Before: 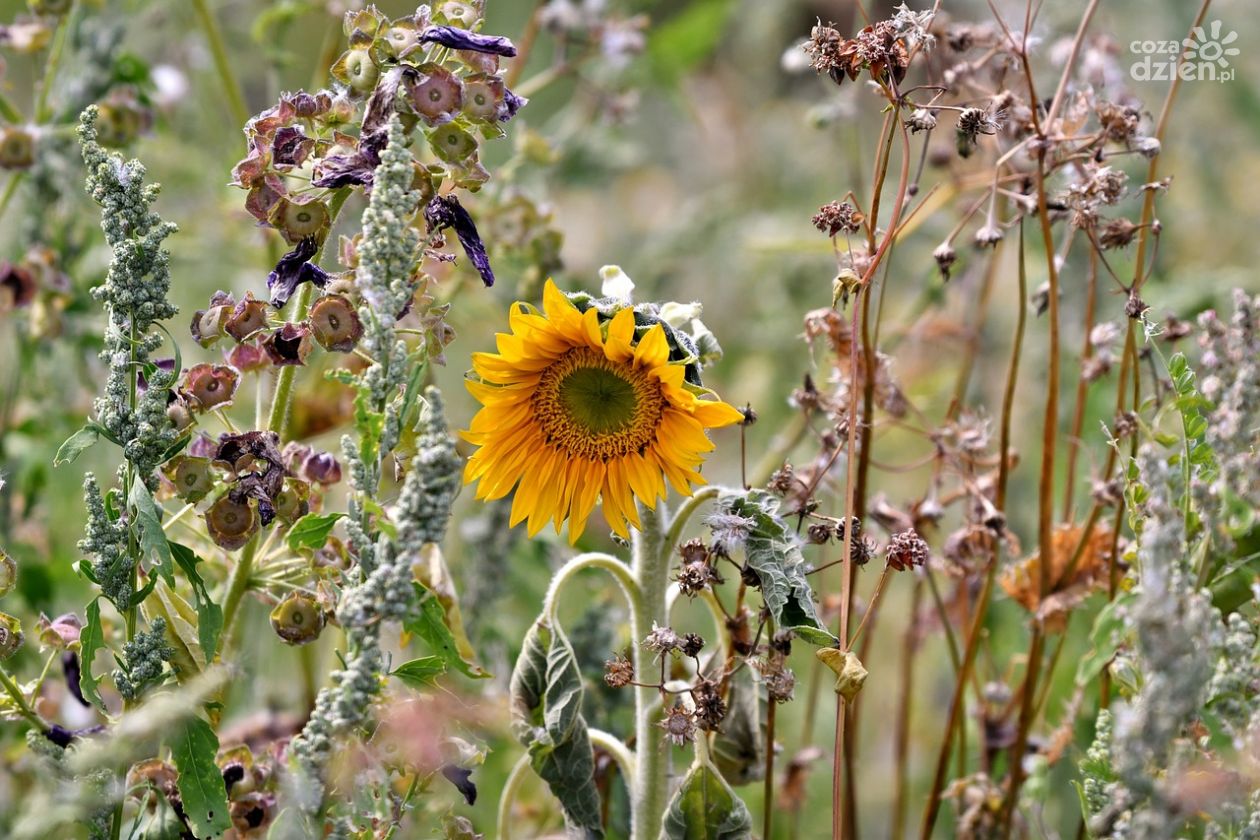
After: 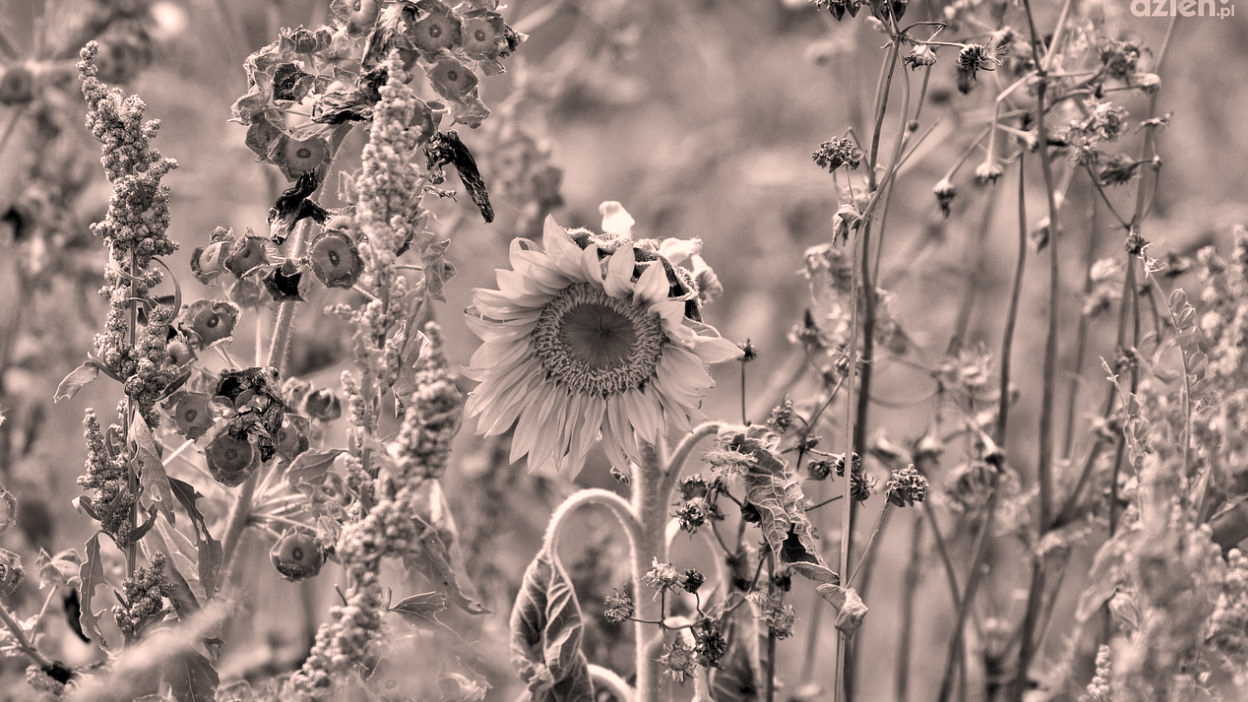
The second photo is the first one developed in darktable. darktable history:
crop: top 7.625%, bottom 8.027%
contrast brightness saturation: saturation -1
shadows and highlights: soften with gaussian
color balance rgb: shadows lift › luminance -5%, shadows lift › chroma 1.1%, shadows lift › hue 219°, power › luminance 10%, power › chroma 2.83%, power › hue 60°, highlights gain › chroma 4.52%, highlights gain › hue 33.33°, saturation formula JzAzBz (2021)
local contrast: highlights 100%, shadows 100%, detail 120%, midtone range 0.2
color correction: highlights a* 11.96, highlights b* 11.58
